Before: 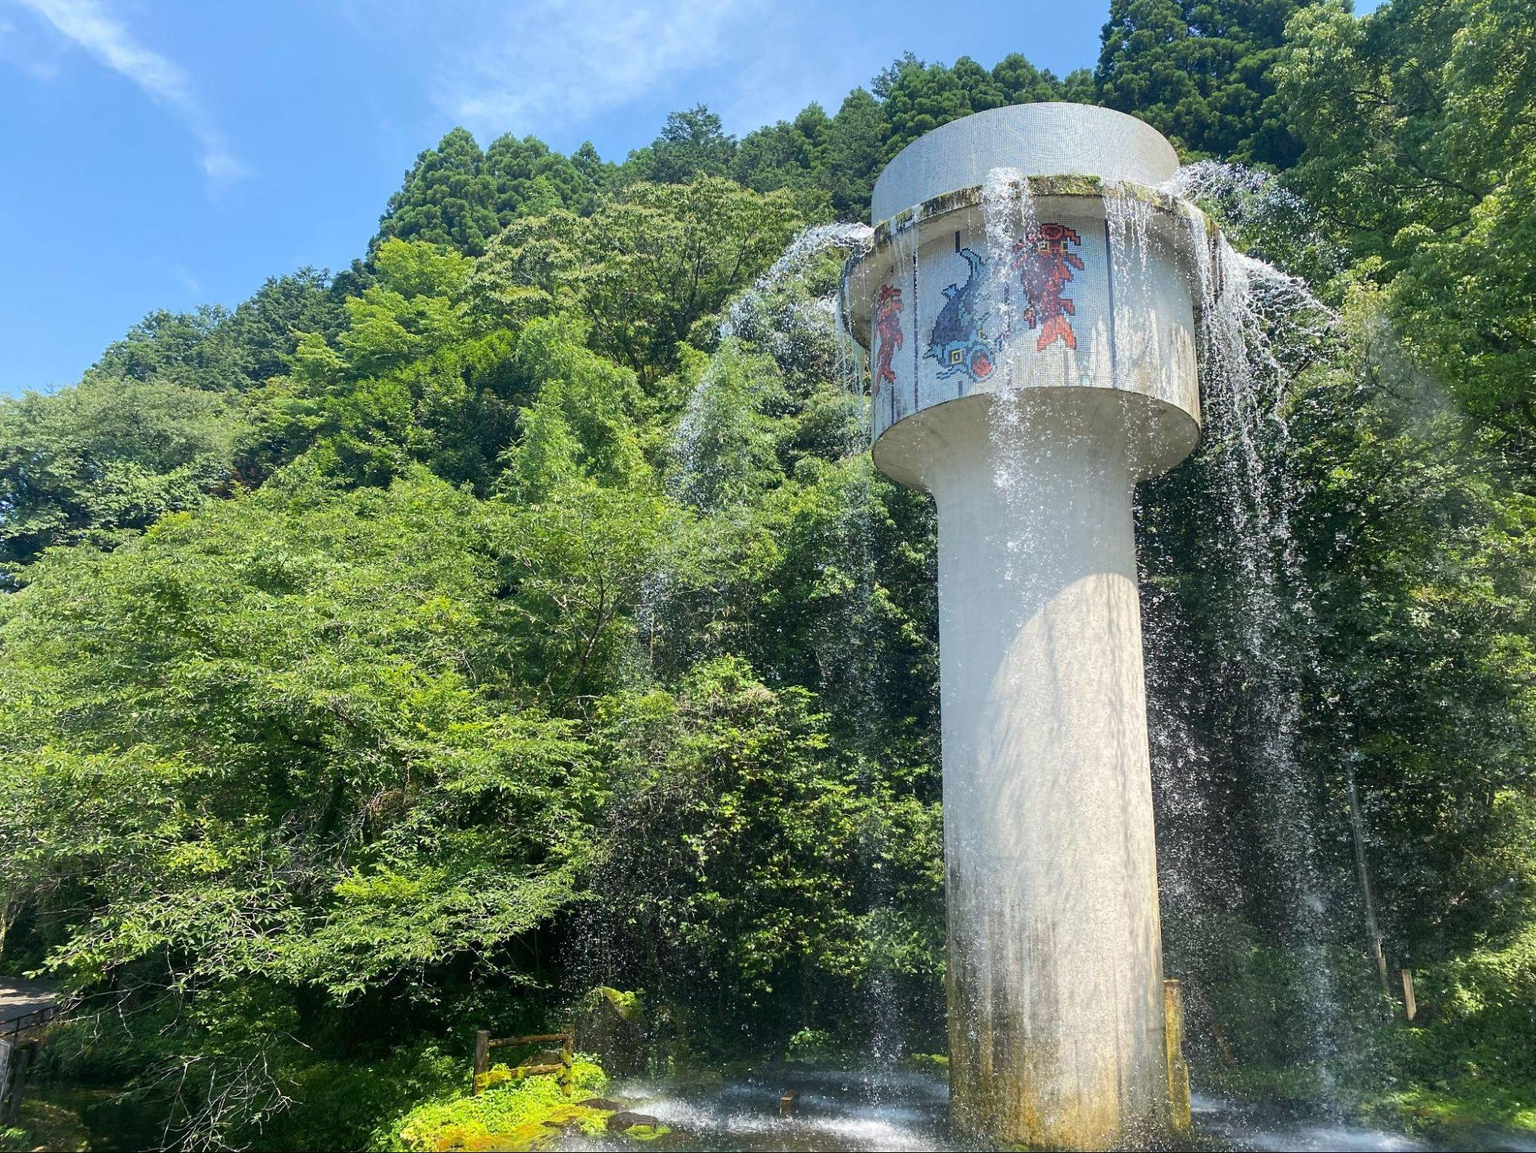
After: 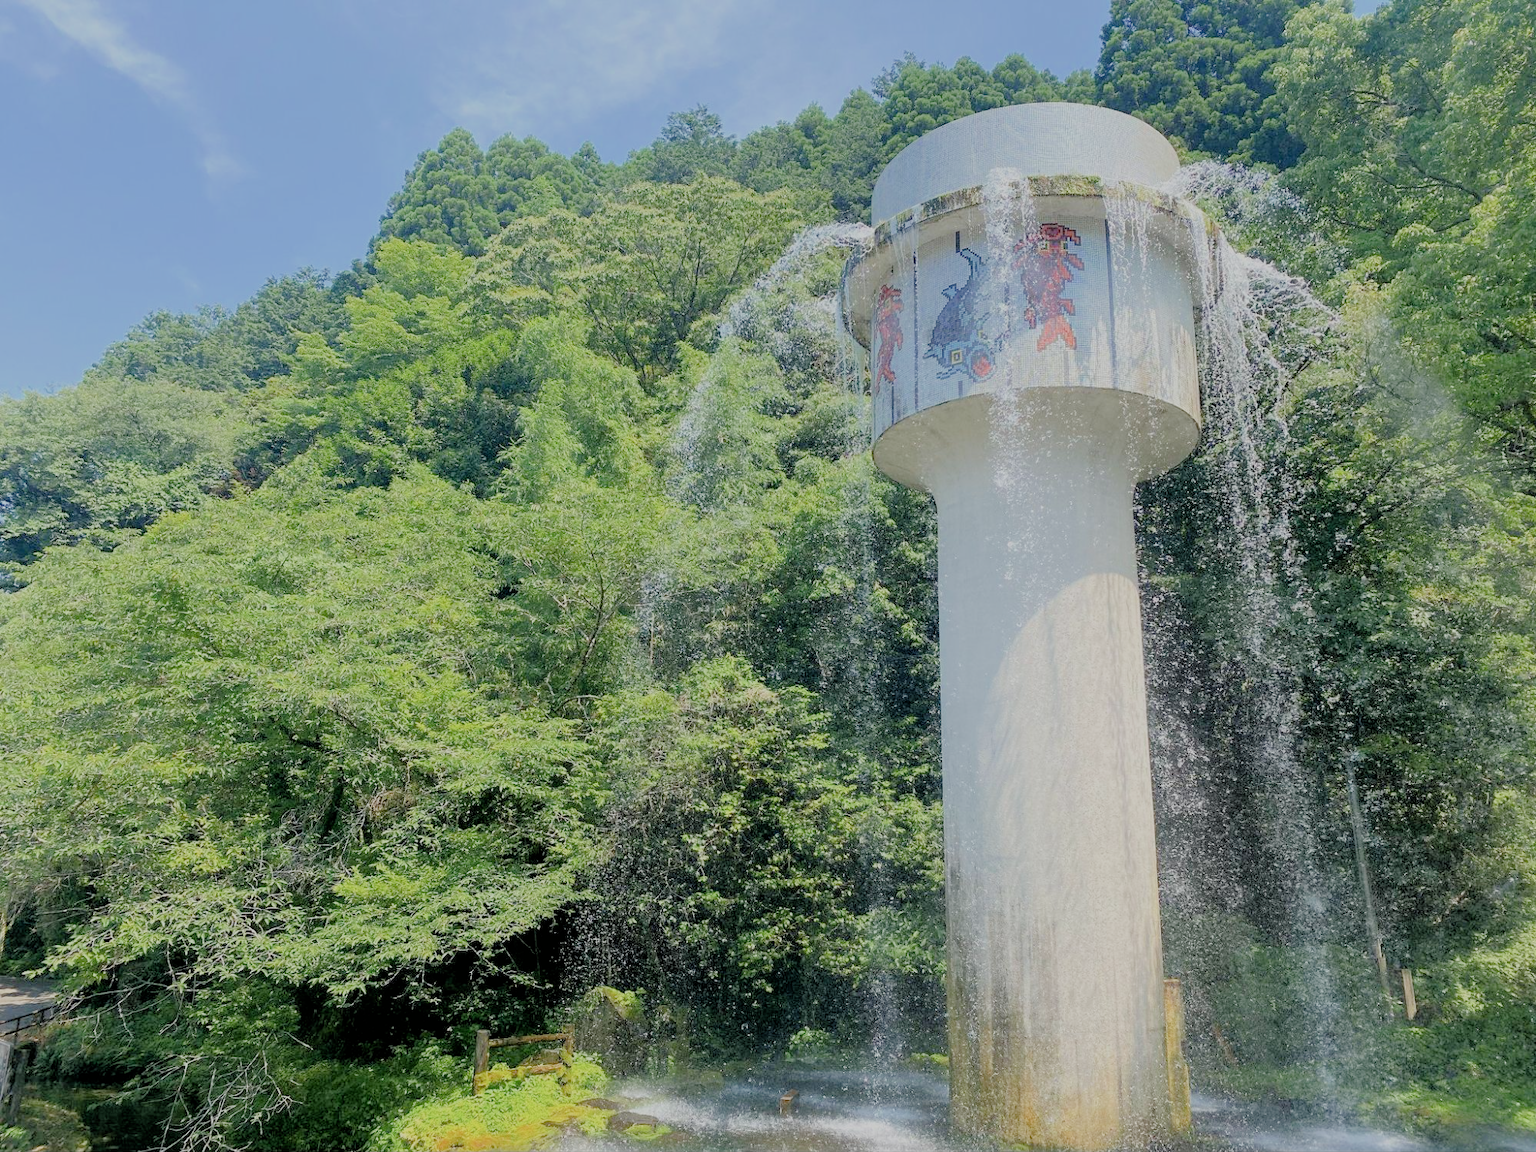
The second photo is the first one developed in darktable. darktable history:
exposure: exposure 1 EV, compensate exposure bias true, compensate highlight preservation false
filmic rgb: black relative exposure -4.43 EV, white relative exposure 6.61 EV, hardness 1.83, contrast 0.516
